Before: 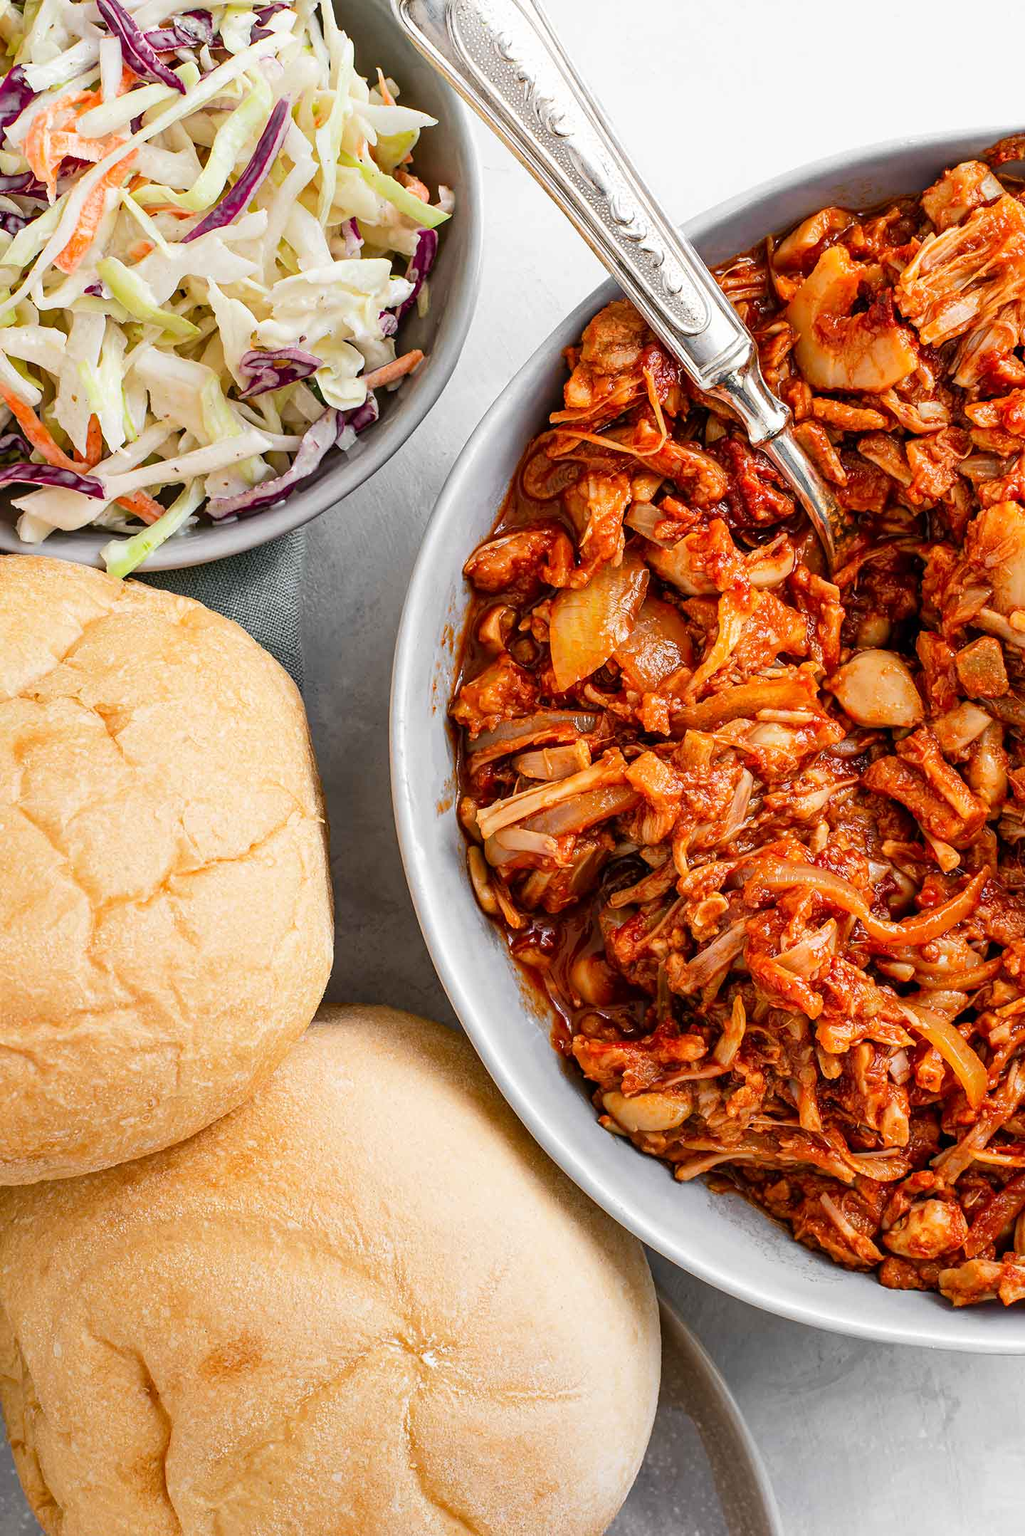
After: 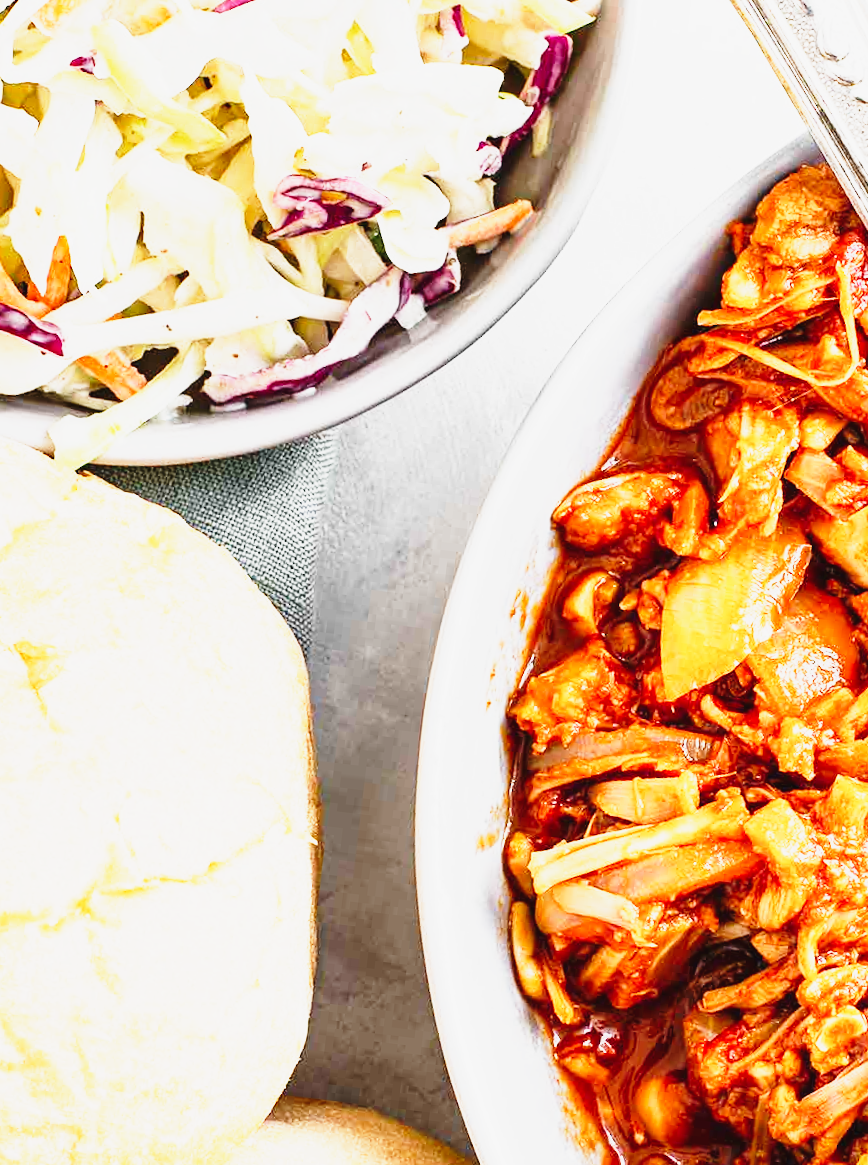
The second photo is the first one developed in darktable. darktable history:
crop and rotate: angle -6.8°, left 2.228%, top 6.63%, right 27.195%, bottom 30.152%
exposure: exposure 0.702 EV, compensate highlight preservation false
contrast brightness saturation: contrast -0.07, brightness -0.031, saturation -0.111
base curve: curves: ch0 [(0, 0) (0.026, 0.03) (0.109, 0.232) (0.351, 0.748) (0.669, 0.968) (1, 1)], preserve colors none
